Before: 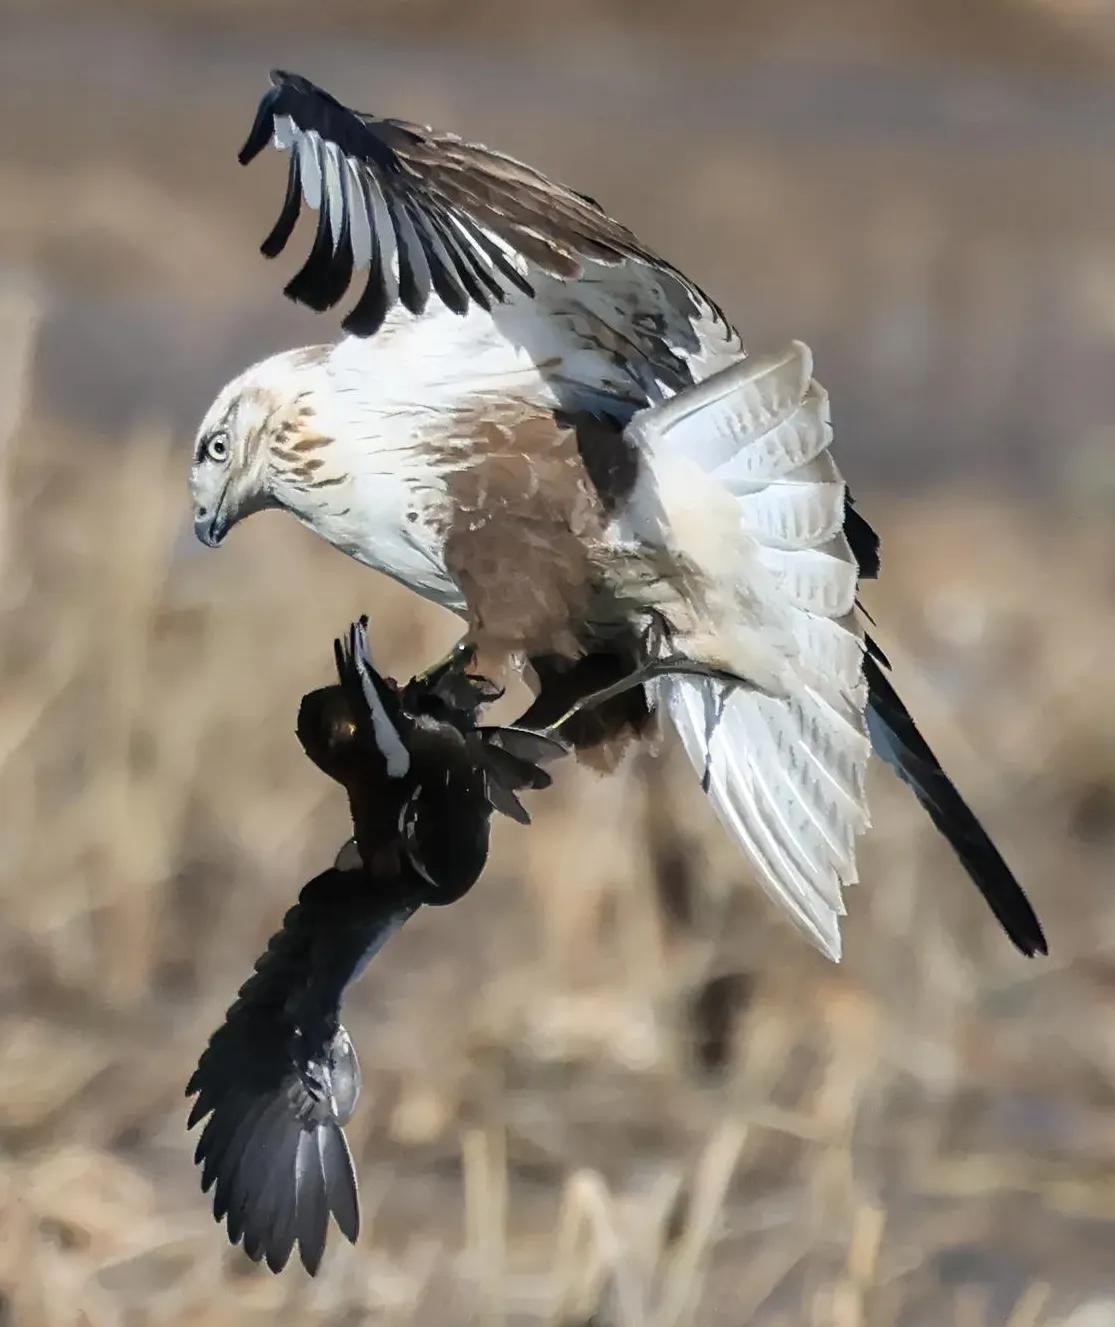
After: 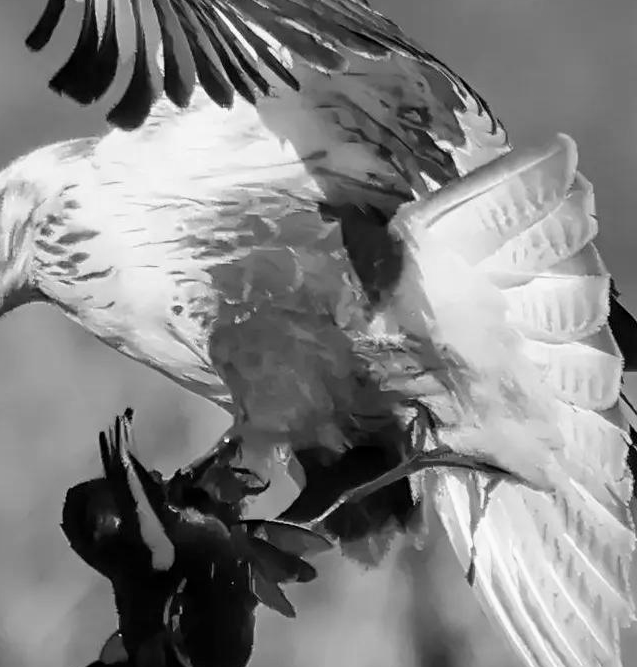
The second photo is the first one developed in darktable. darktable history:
color calibration: output gray [0.21, 0.42, 0.37, 0], illuminant custom, x 0.367, y 0.392, temperature 4438.82 K
crop: left 21.156%, top 15.673%, right 21.674%, bottom 34.002%
exposure: black level correction 0.002, exposure -0.107 EV, compensate highlight preservation false
